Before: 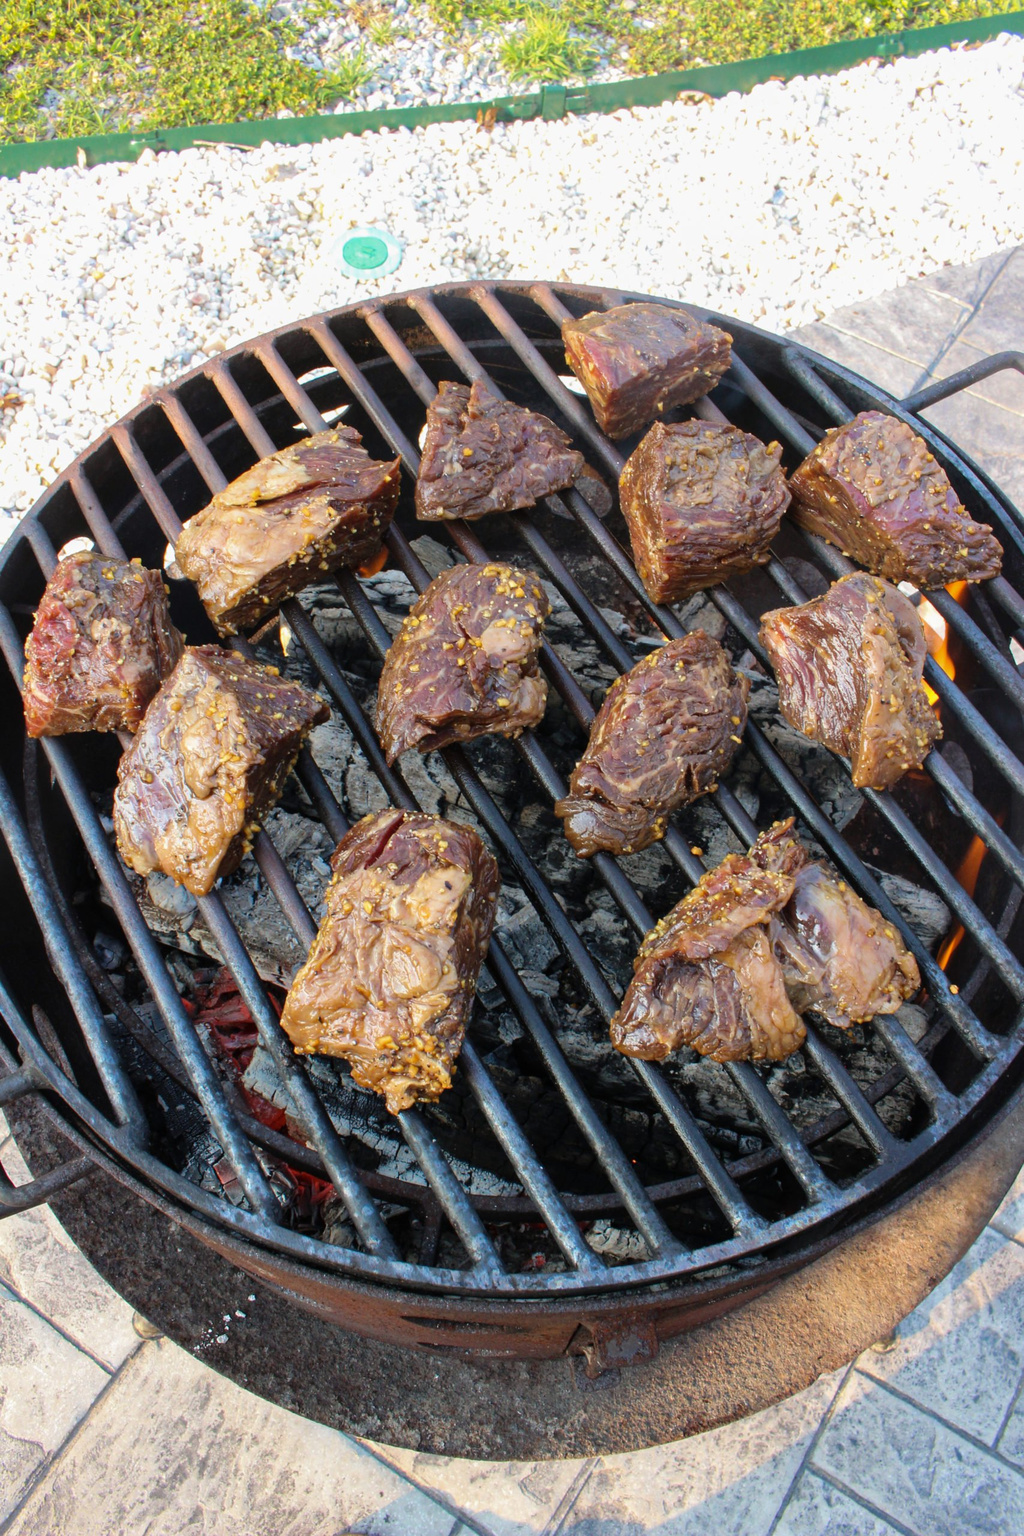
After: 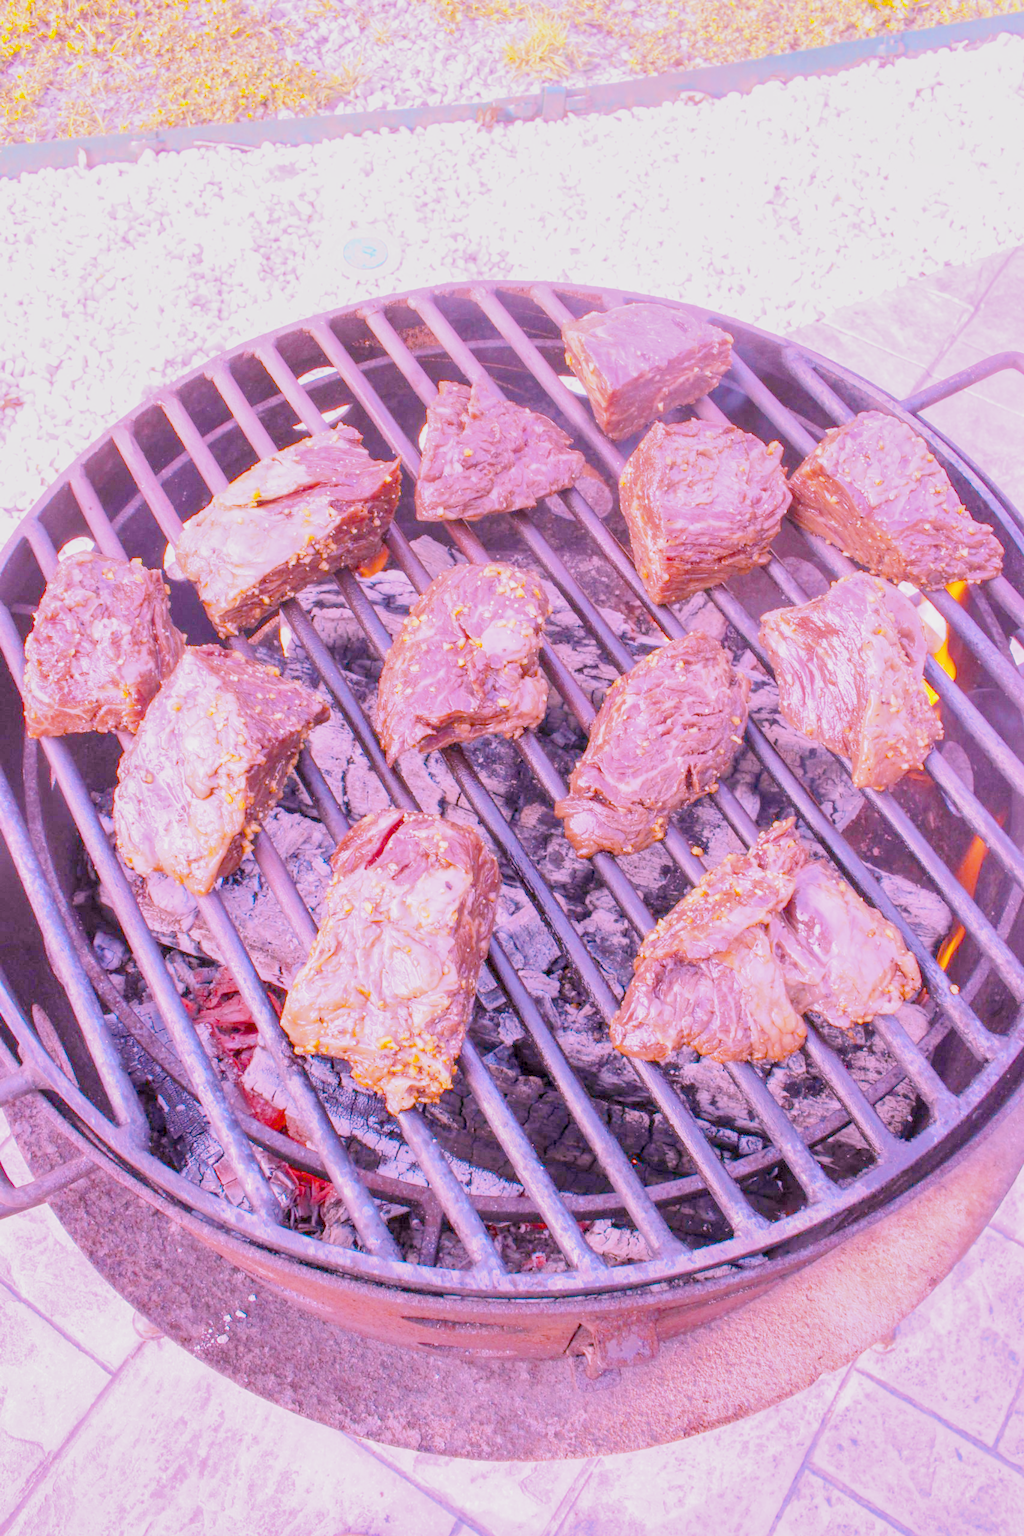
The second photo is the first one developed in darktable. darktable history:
raw chromatic aberrations: on, module defaults
exposure: black level correction 0.001, exposure 0.5 EV, compensate exposure bias true, compensate highlight preservation false
filmic rgb: black relative exposure -7.65 EV, white relative exposure 4.56 EV, hardness 3.61
highlight reconstruction: method reconstruct color, iterations 1, diameter of reconstruction 64 px
hot pixels: on, module defaults
lens correction: scale 1.01, crop 1, focal 85, aperture 2.8, distance 10.02, camera "Canon EOS RP", lens "Canon RF 85mm F2 MACRO IS STM"
raw denoise: x [[0, 0.25, 0.5, 0.75, 1] ×4]
tone equalizer "mask blending: all purposes": on, module defaults
white balance: red 1.943, blue 1.803
local contrast: detail 130%
color balance rgb: linear chroma grading › global chroma 15%, perceptual saturation grading › global saturation 30%
color zones: curves: ch0 [(0.068, 0.464) (0.25, 0.5) (0.48, 0.508) (0.75, 0.536) (0.886, 0.476) (0.967, 0.456)]; ch1 [(0.066, 0.456) (0.25, 0.5) (0.616, 0.508) (0.746, 0.56) (0.934, 0.444)]
